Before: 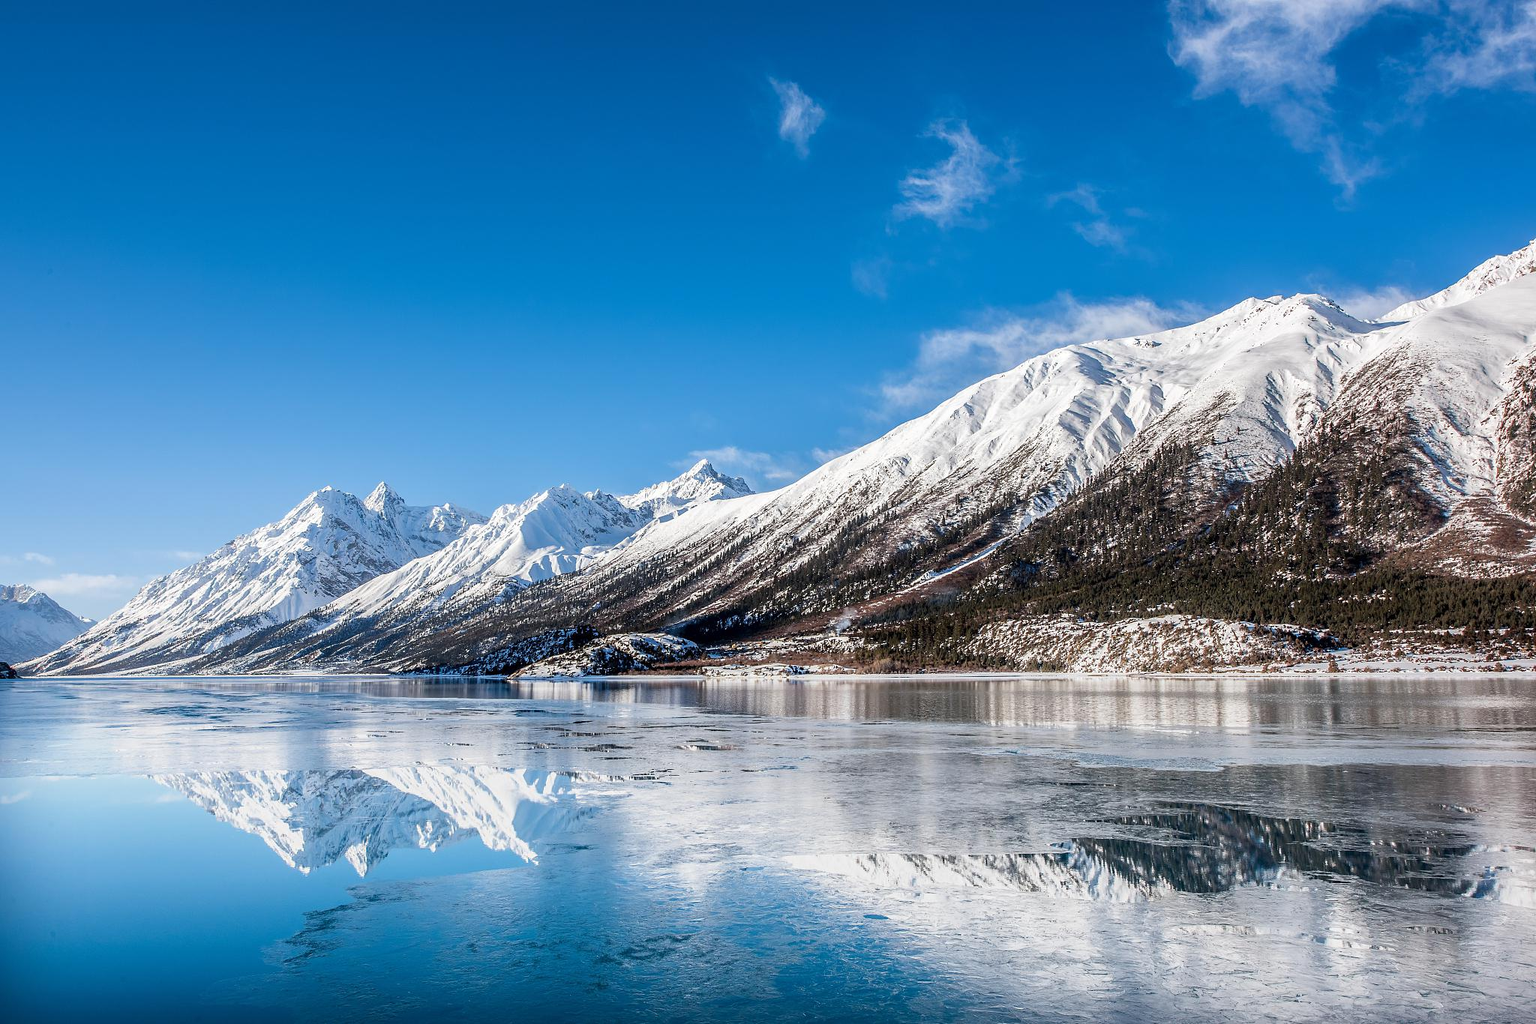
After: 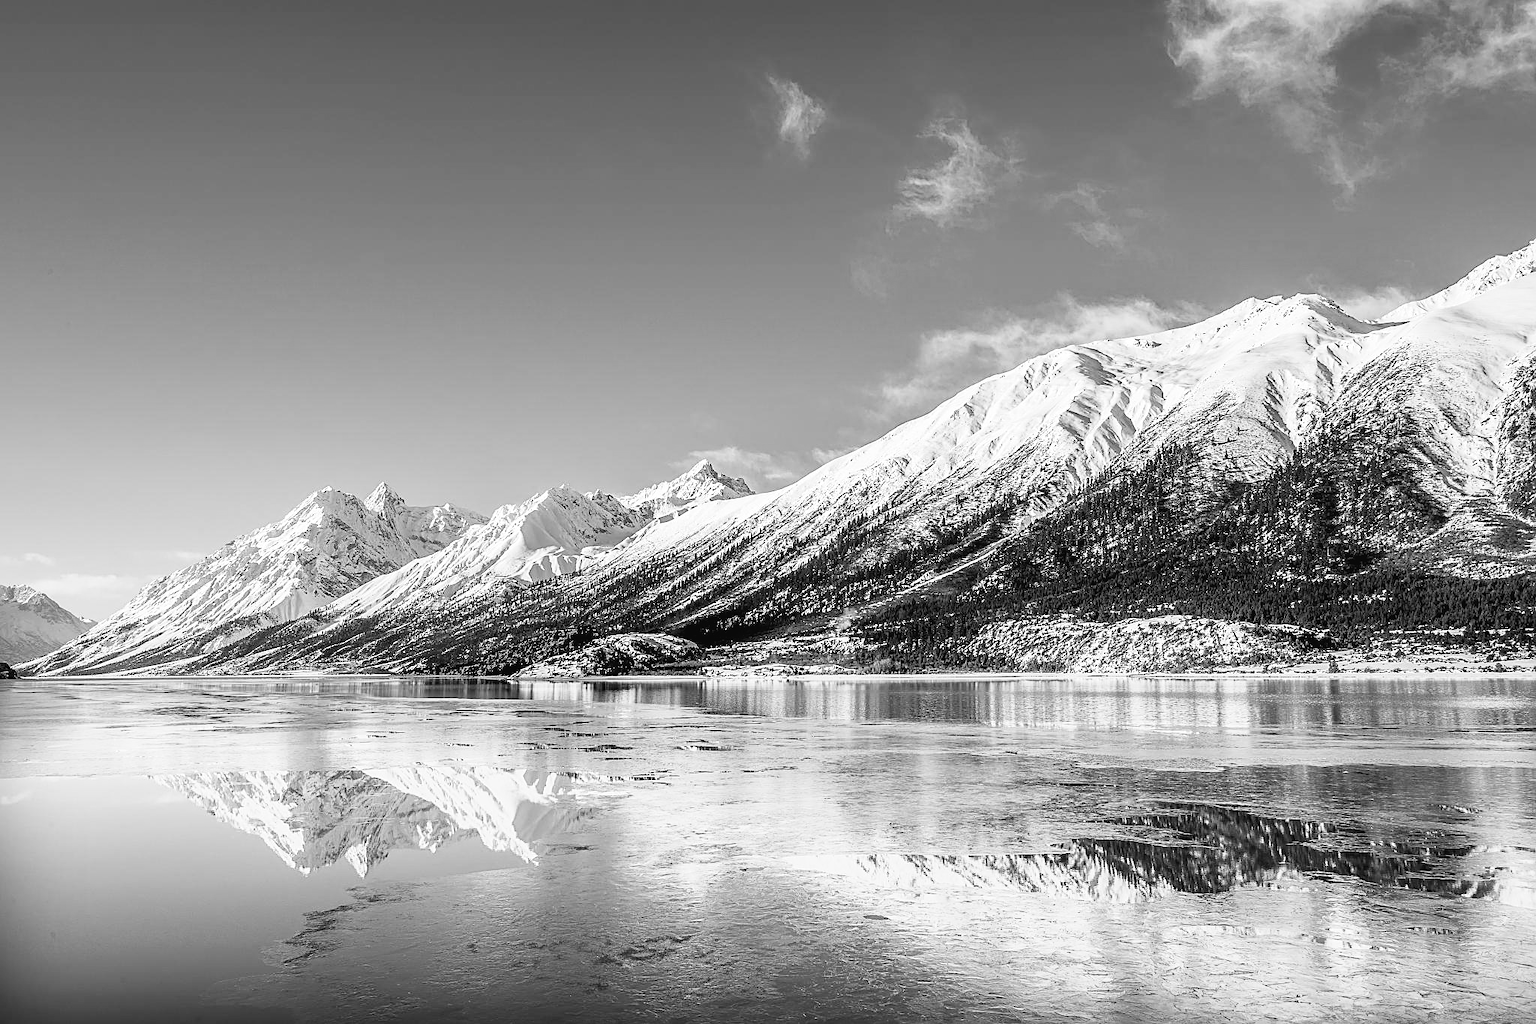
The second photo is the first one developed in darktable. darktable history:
tone curve: curves: ch0 [(0, 0.024) (0.049, 0.038) (0.176, 0.162) (0.311, 0.337) (0.416, 0.471) (0.565, 0.658) (0.817, 0.911) (1, 1)]; ch1 [(0, 0) (0.351, 0.347) (0.446, 0.42) (0.481, 0.463) (0.504, 0.504) (0.522, 0.521) (0.546, 0.563) (0.622, 0.664) (0.728, 0.786) (1, 1)]; ch2 [(0, 0) (0.327, 0.324) (0.427, 0.413) (0.458, 0.444) (0.502, 0.504) (0.526, 0.539) (0.547, 0.581) (0.601, 0.61) (0.76, 0.765) (1, 1)], color space Lab, independent channels, preserve colors none
monochrome: on, module defaults
sharpen: on, module defaults
